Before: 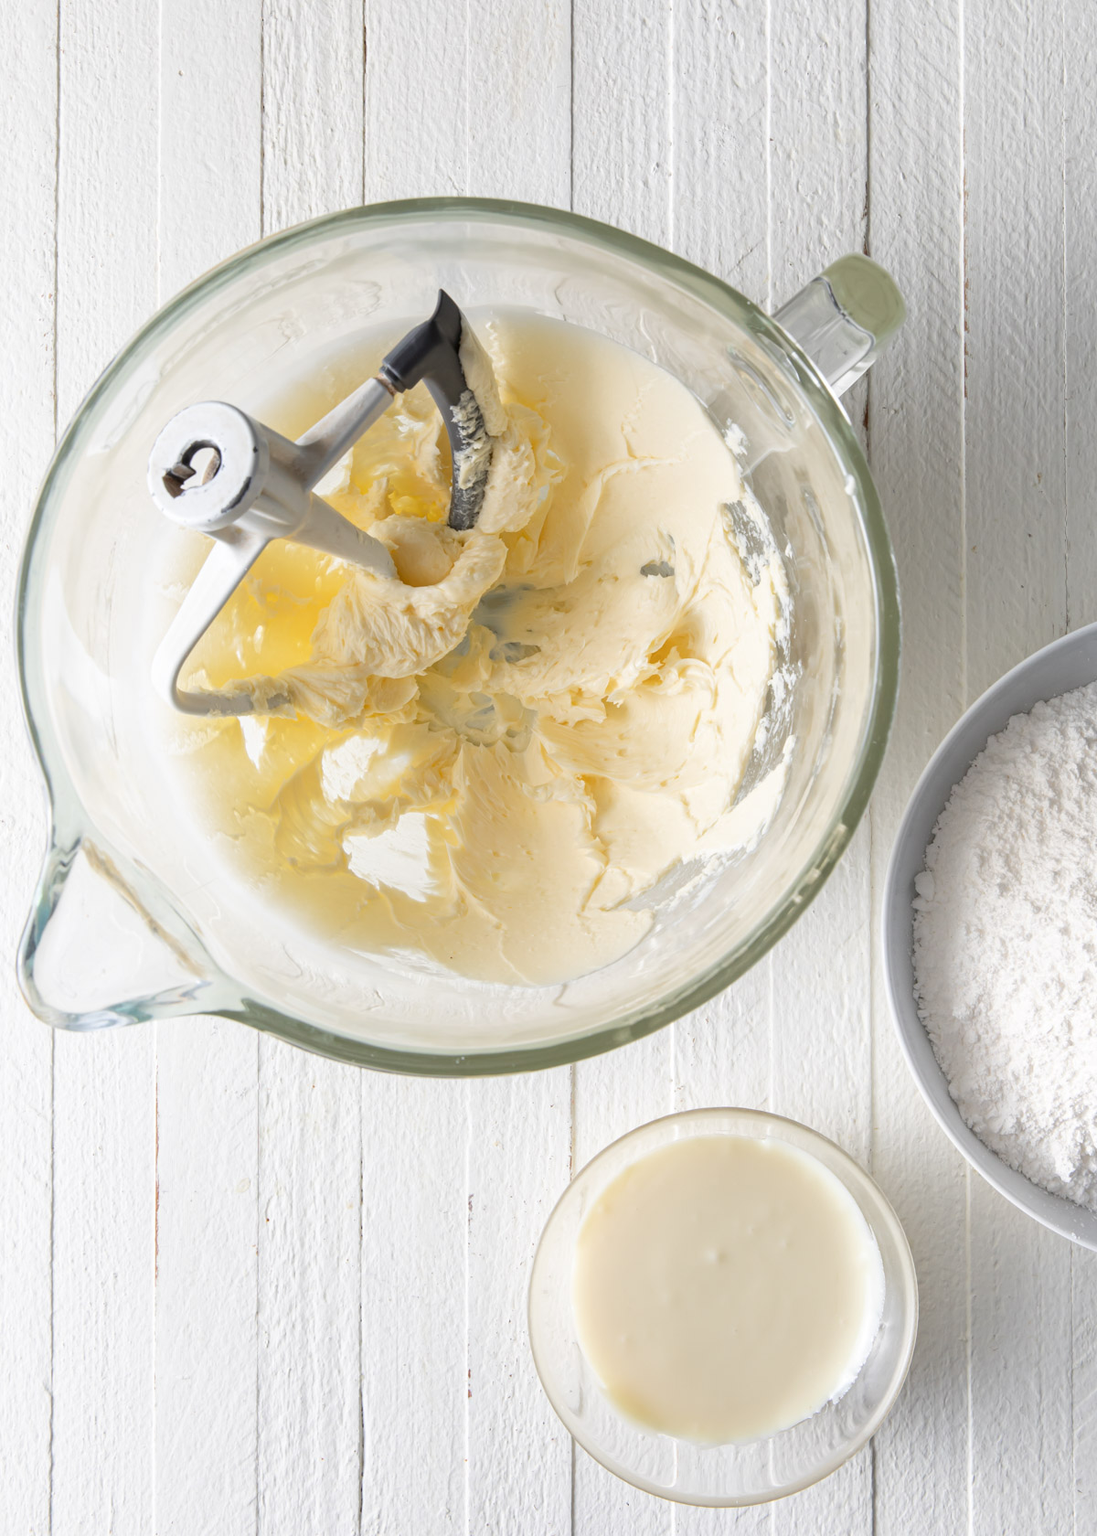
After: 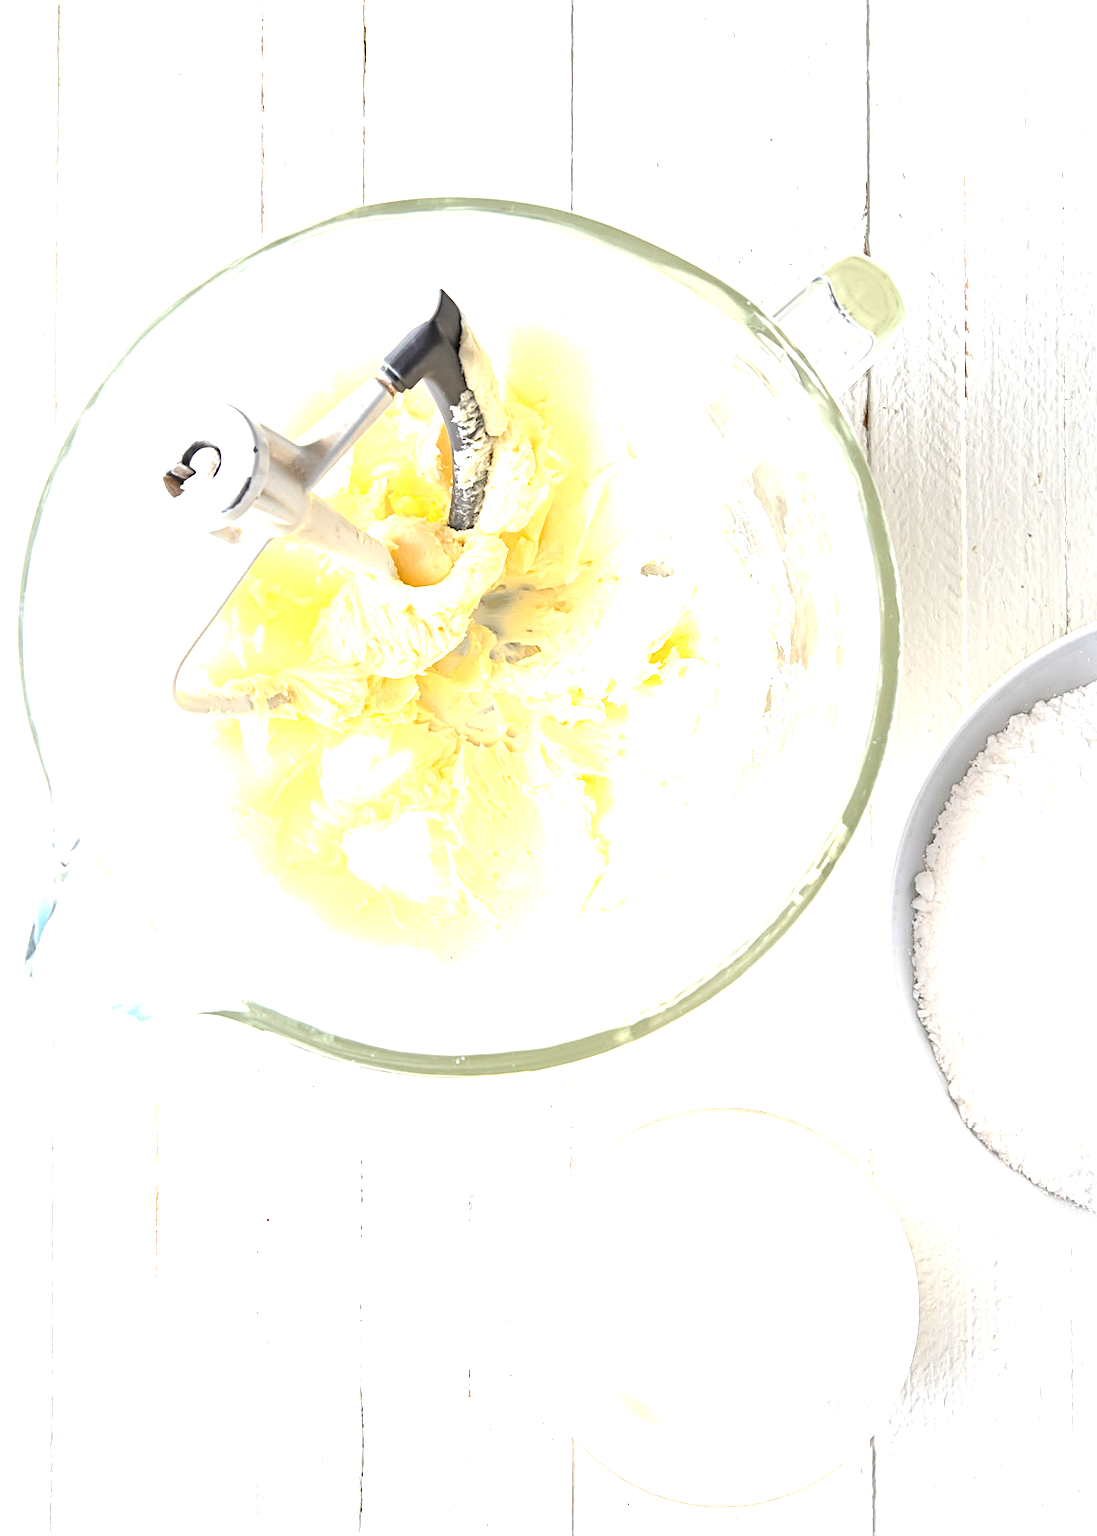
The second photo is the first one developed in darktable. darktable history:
local contrast: mode bilateral grid, contrast 15, coarseness 36, detail 105%, midtone range 0.2
exposure: black level correction 0, exposure 1.55 EV, compensate exposure bias true, compensate highlight preservation false
sharpen: on, module defaults
